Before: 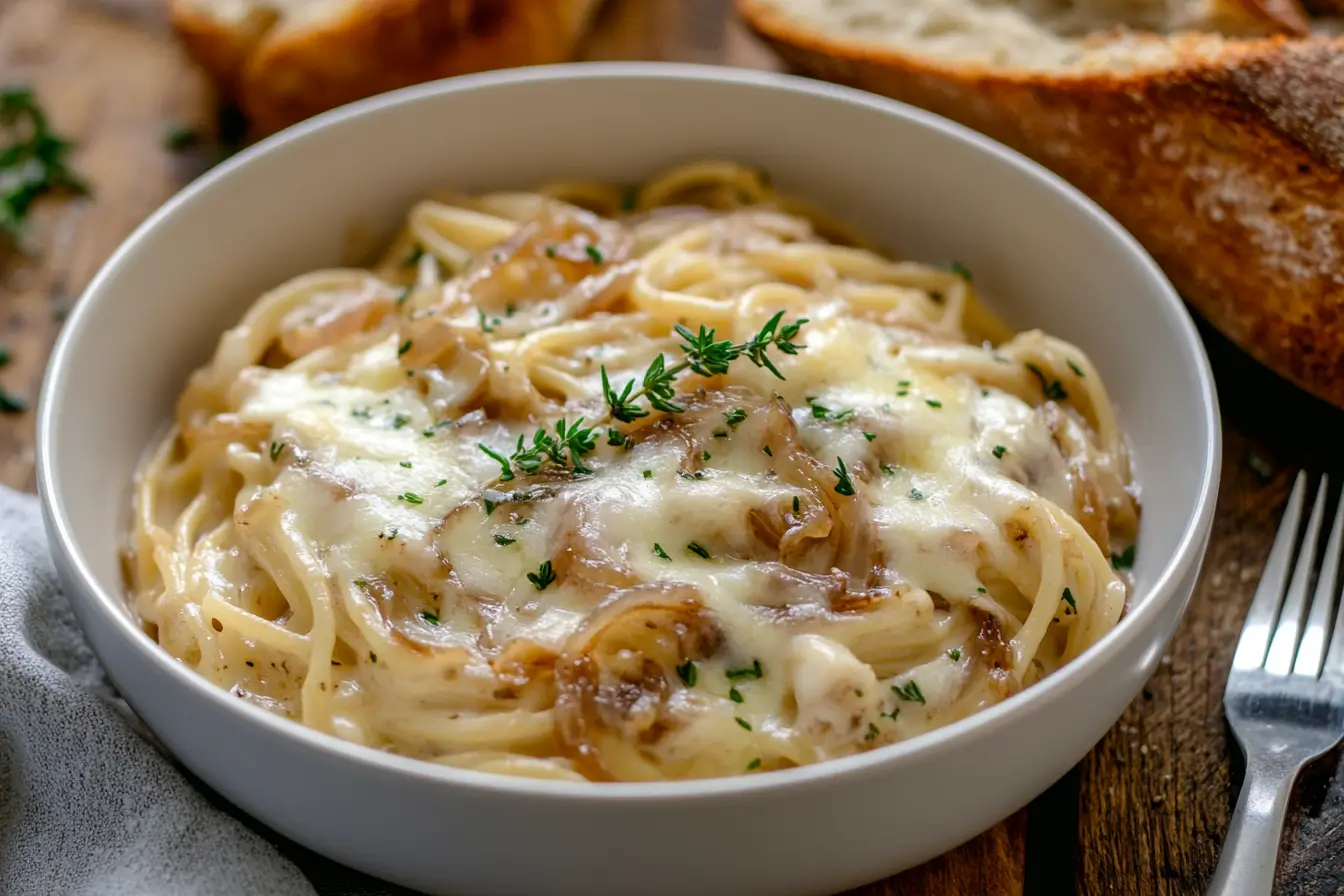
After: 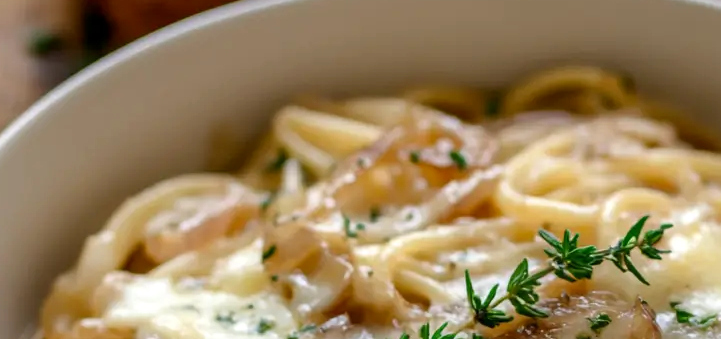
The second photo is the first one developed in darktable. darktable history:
local contrast: mode bilateral grid, contrast 20, coarseness 50, detail 120%, midtone range 0.2
crop: left 10.121%, top 10.631%, right 36.218%, bottom 51.526%
